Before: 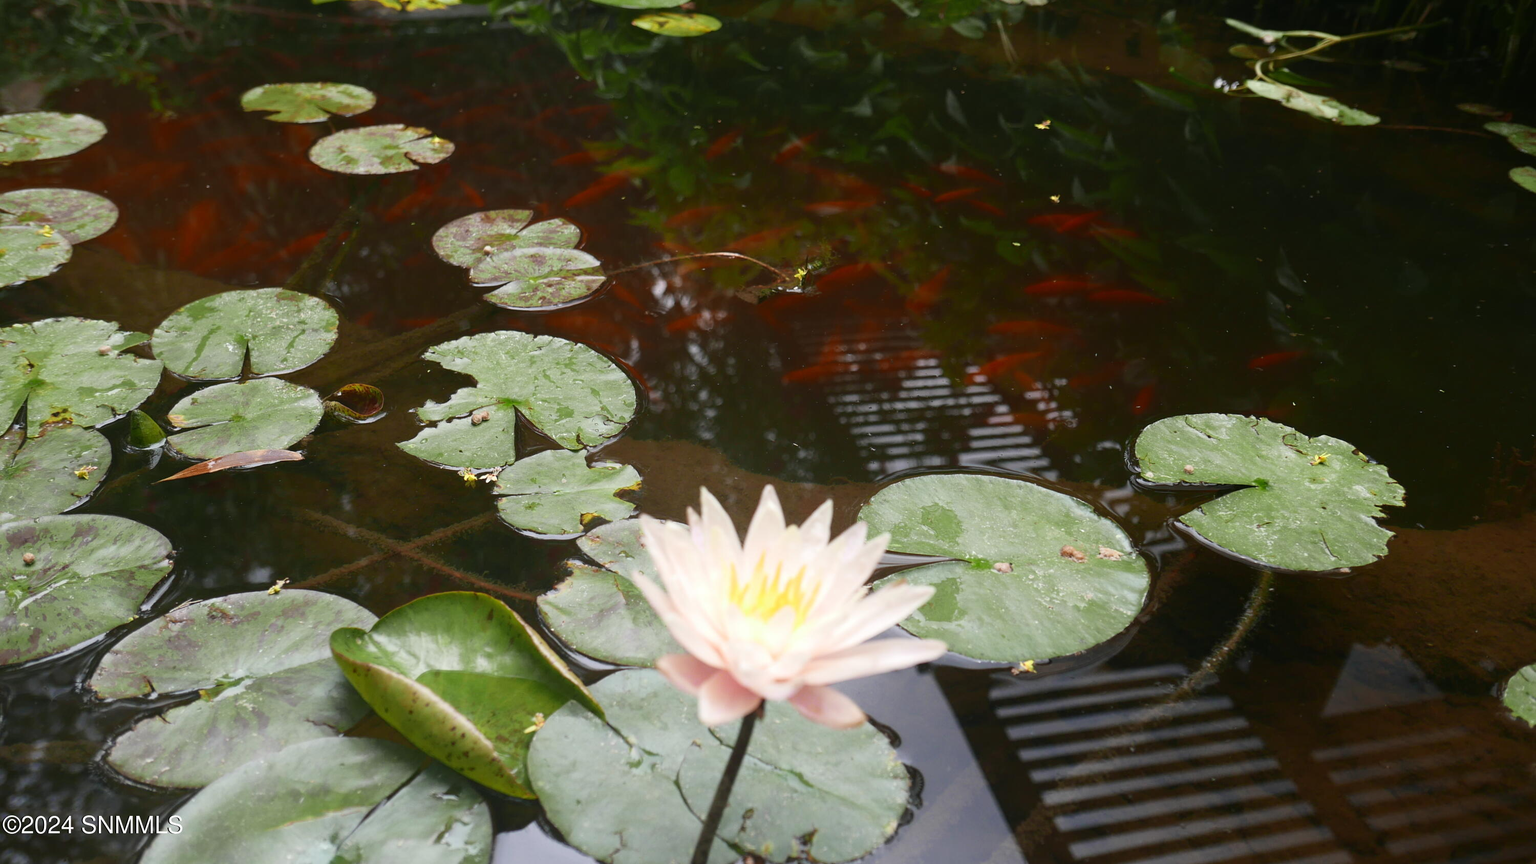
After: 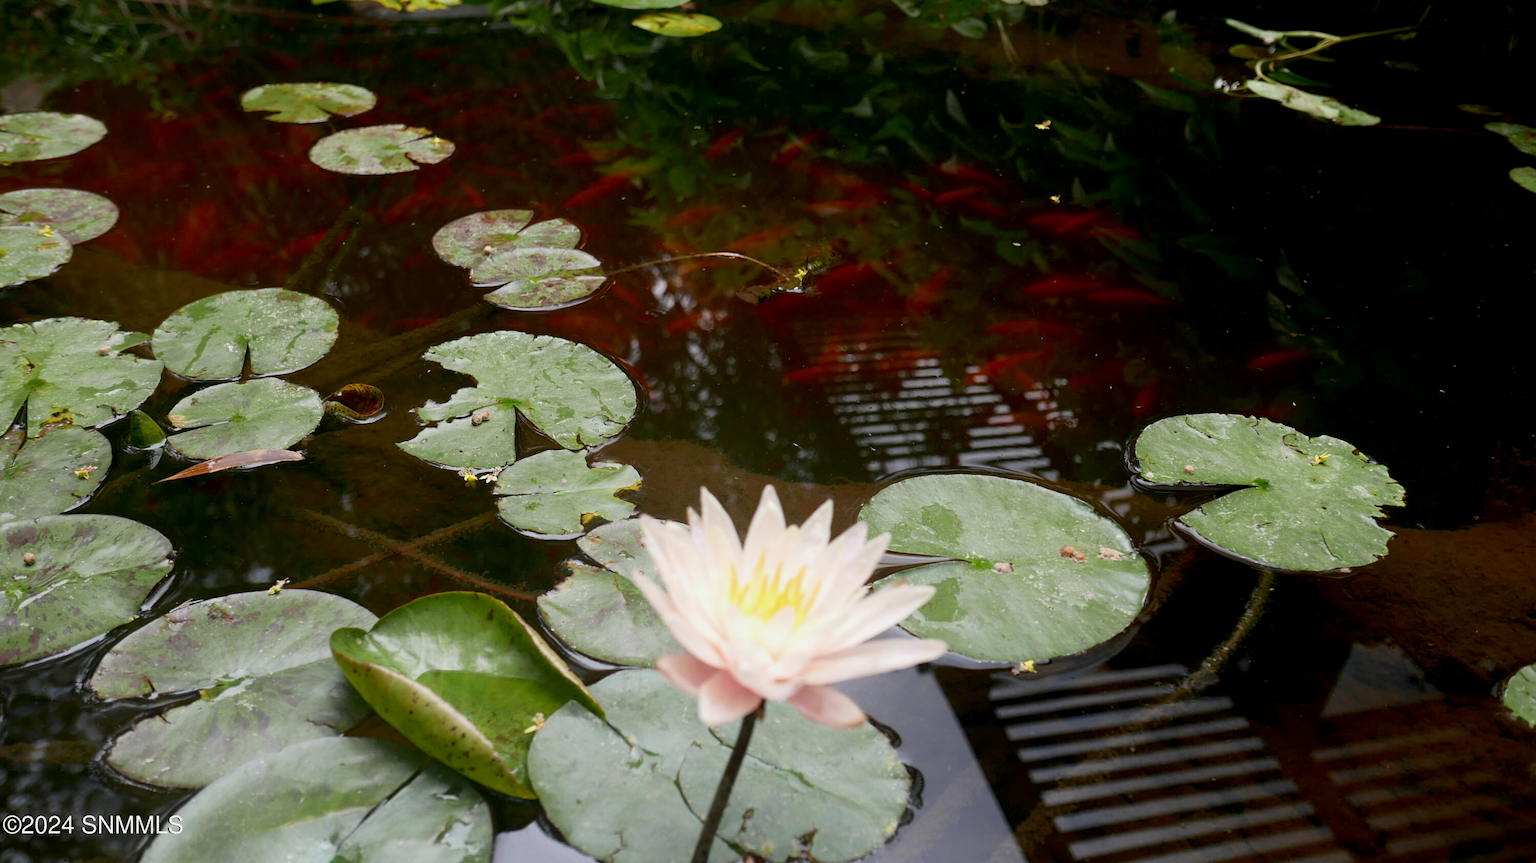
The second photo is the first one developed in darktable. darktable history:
exposure: black level correction 0.009, exposure -0.165 EV, compensate highlight preservation false
